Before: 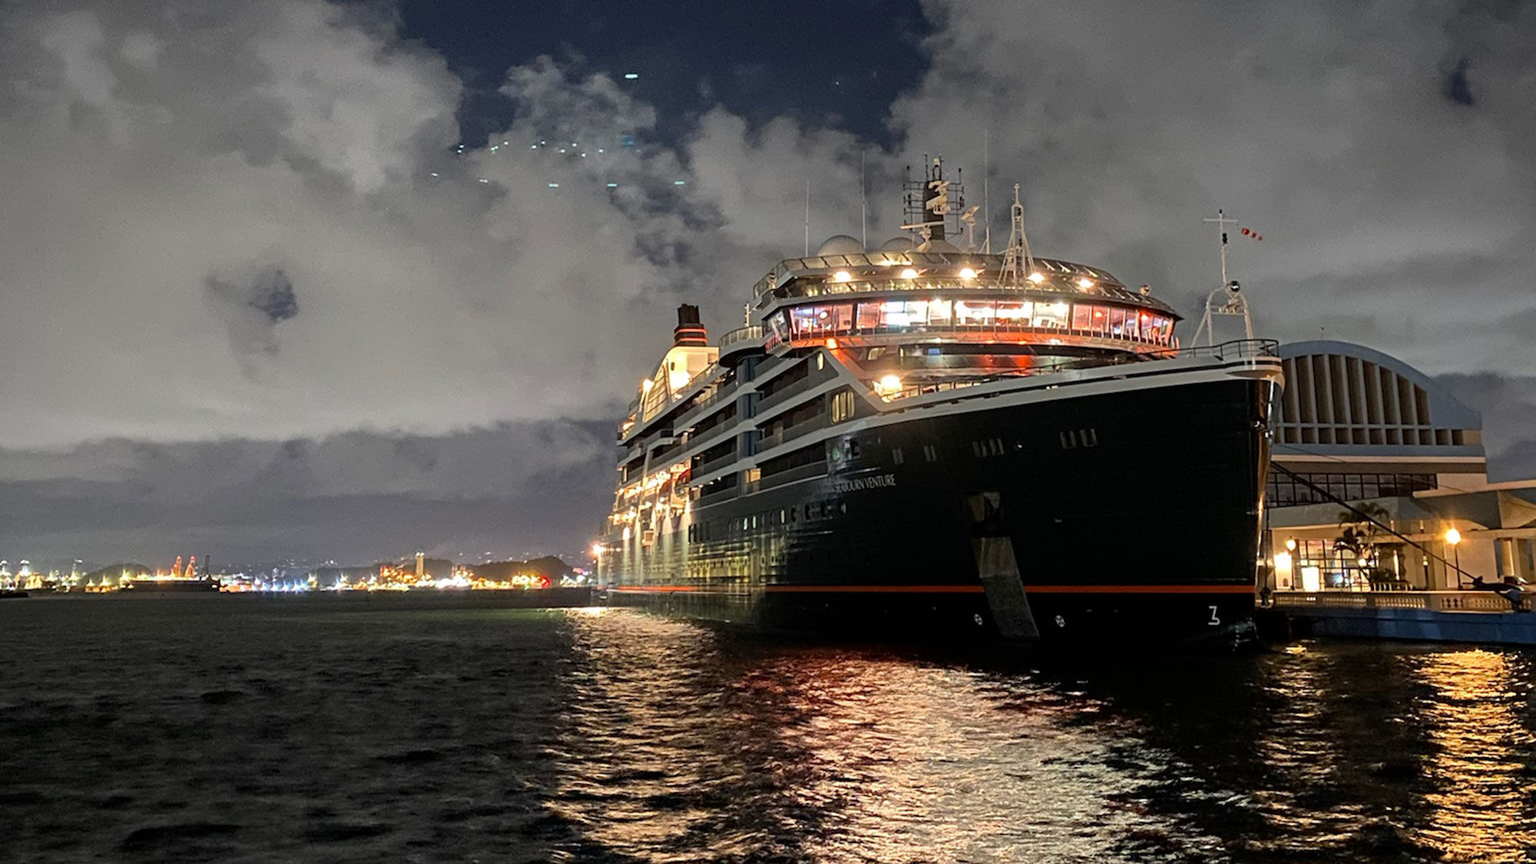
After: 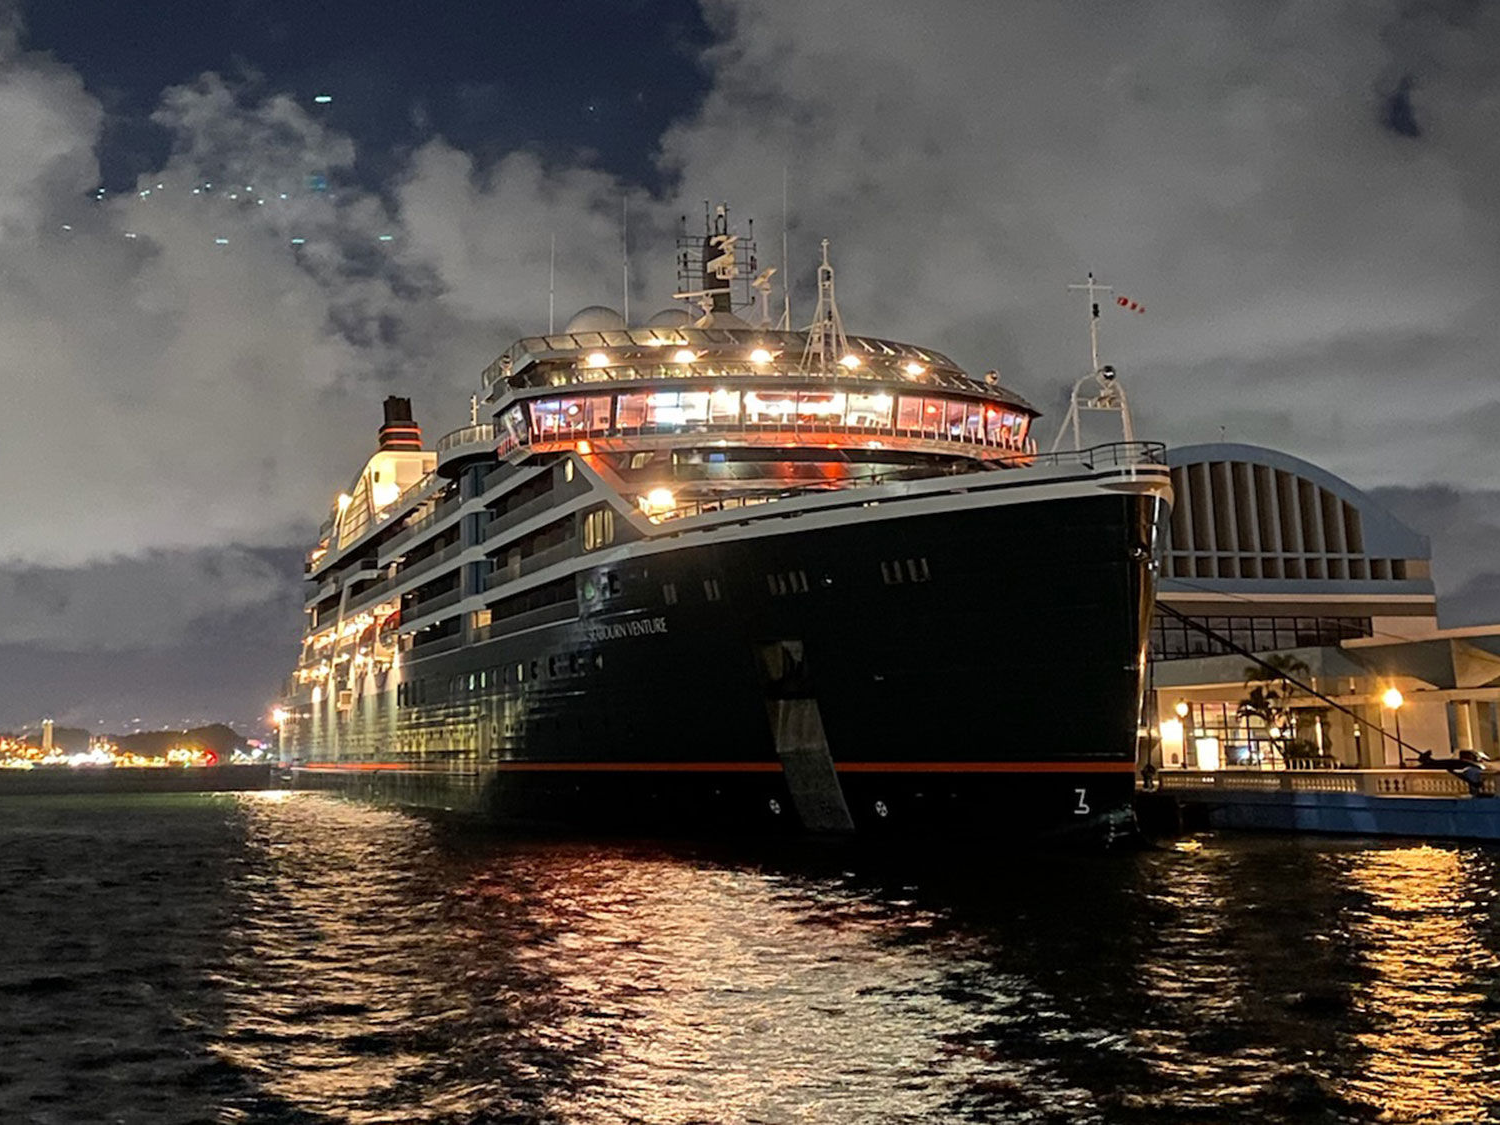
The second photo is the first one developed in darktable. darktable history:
crop and rotate: left 24.963%
